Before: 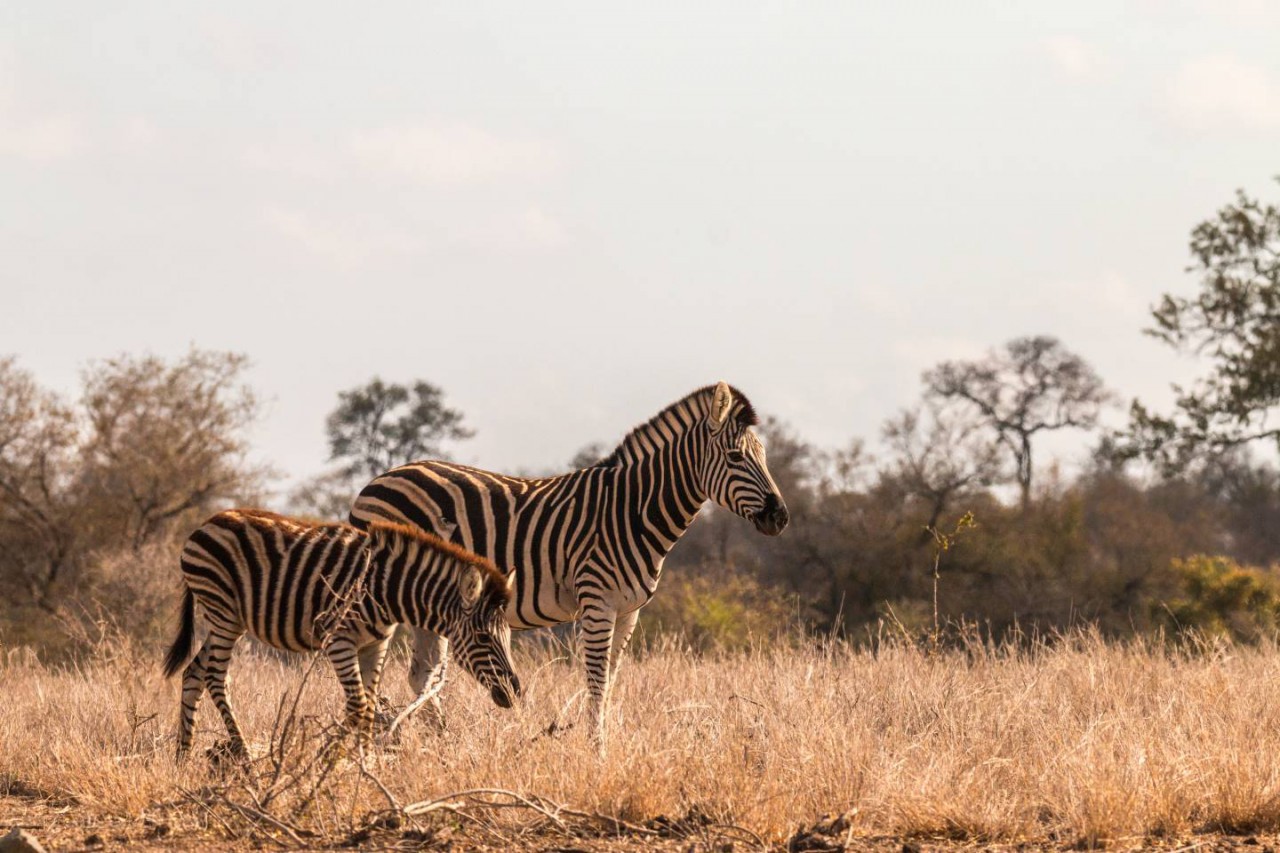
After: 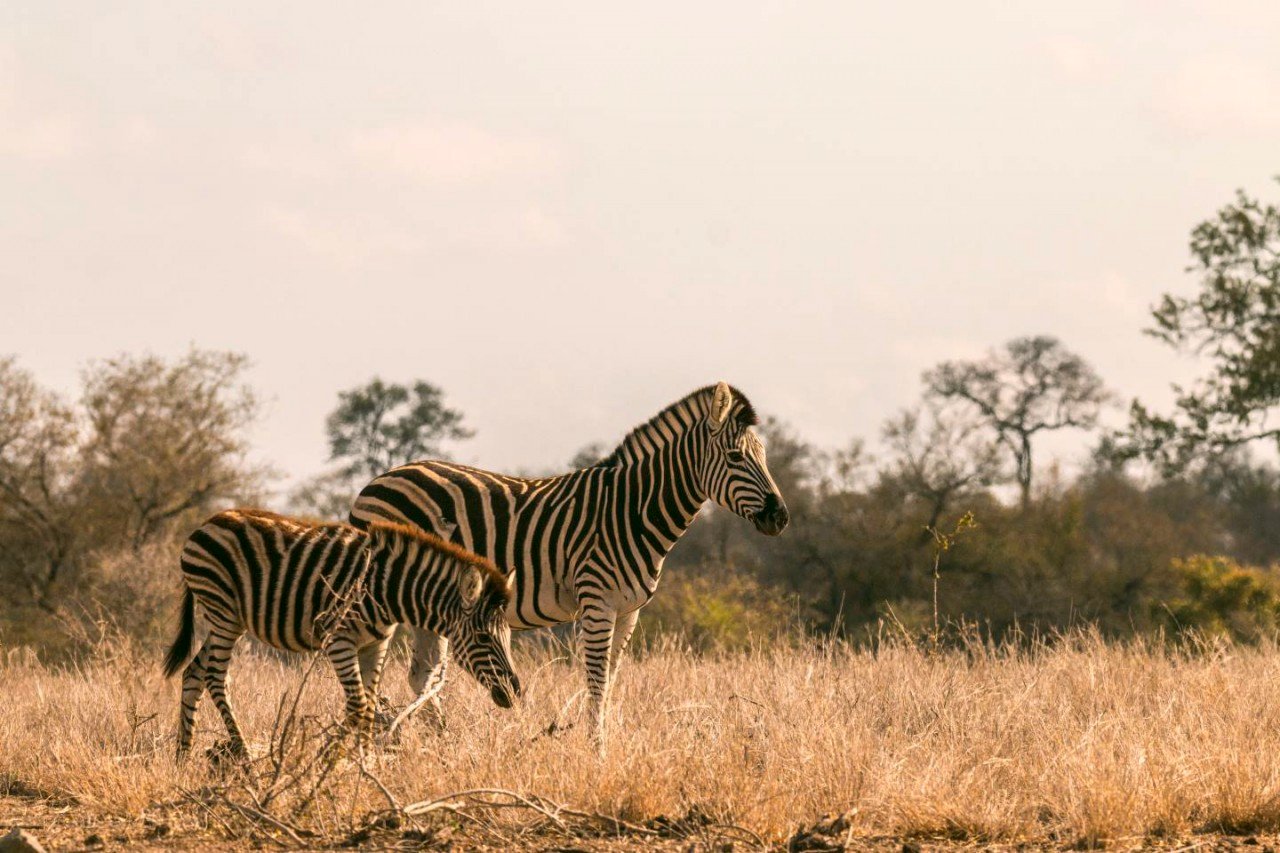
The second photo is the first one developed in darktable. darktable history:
color correction: highlights a* 4.33, highlights b* 4.99, shadows a* -8.34, shadows b* 4.55
